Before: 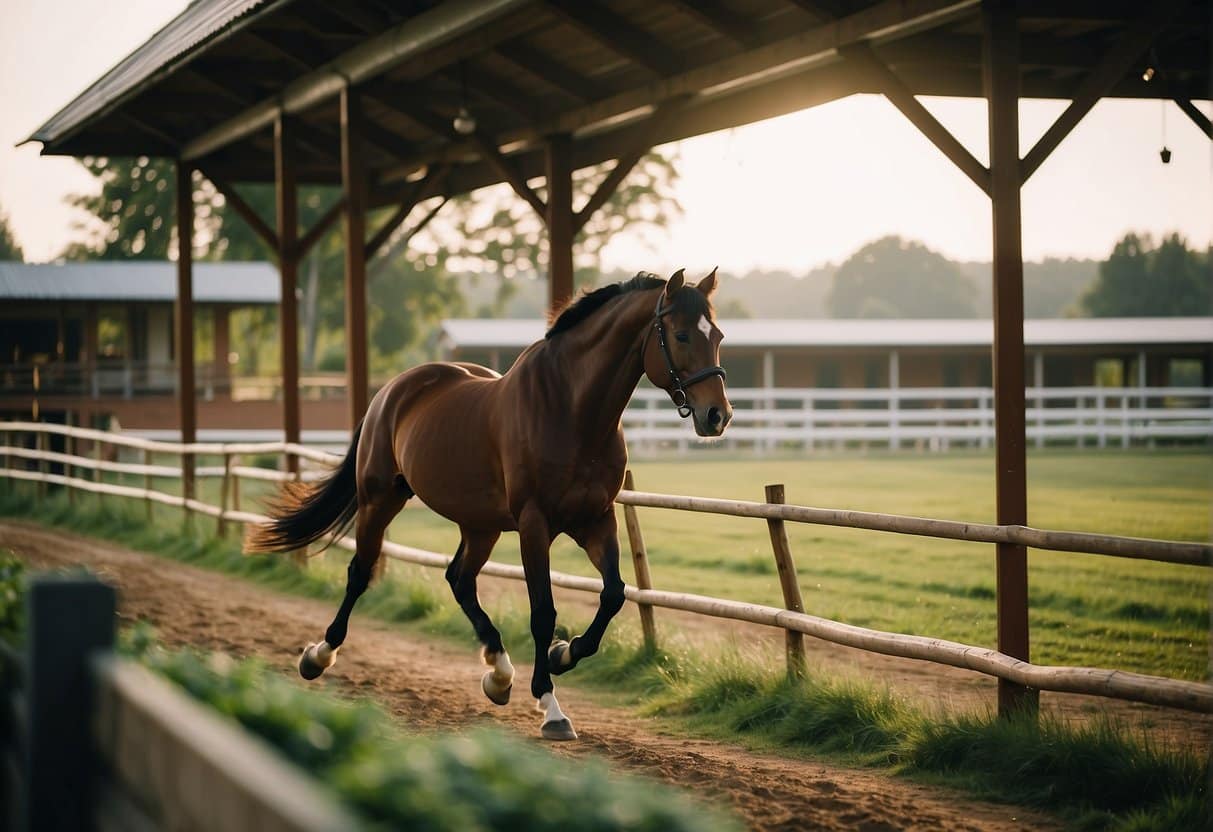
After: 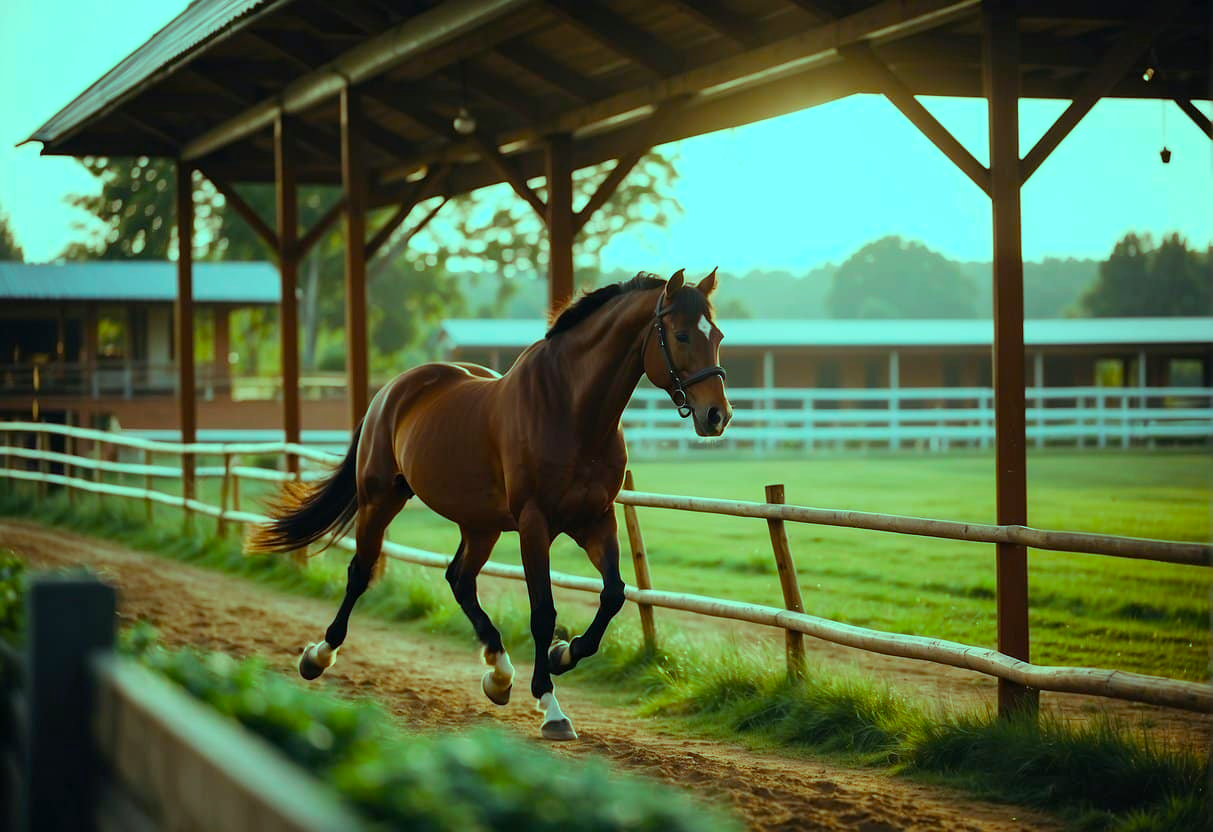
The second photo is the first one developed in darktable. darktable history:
color balance rgb: highlights gain › chroma 7.558%, highlights gain › hue 182.1°, perceptual saturation grading › global saturation 35.99%
